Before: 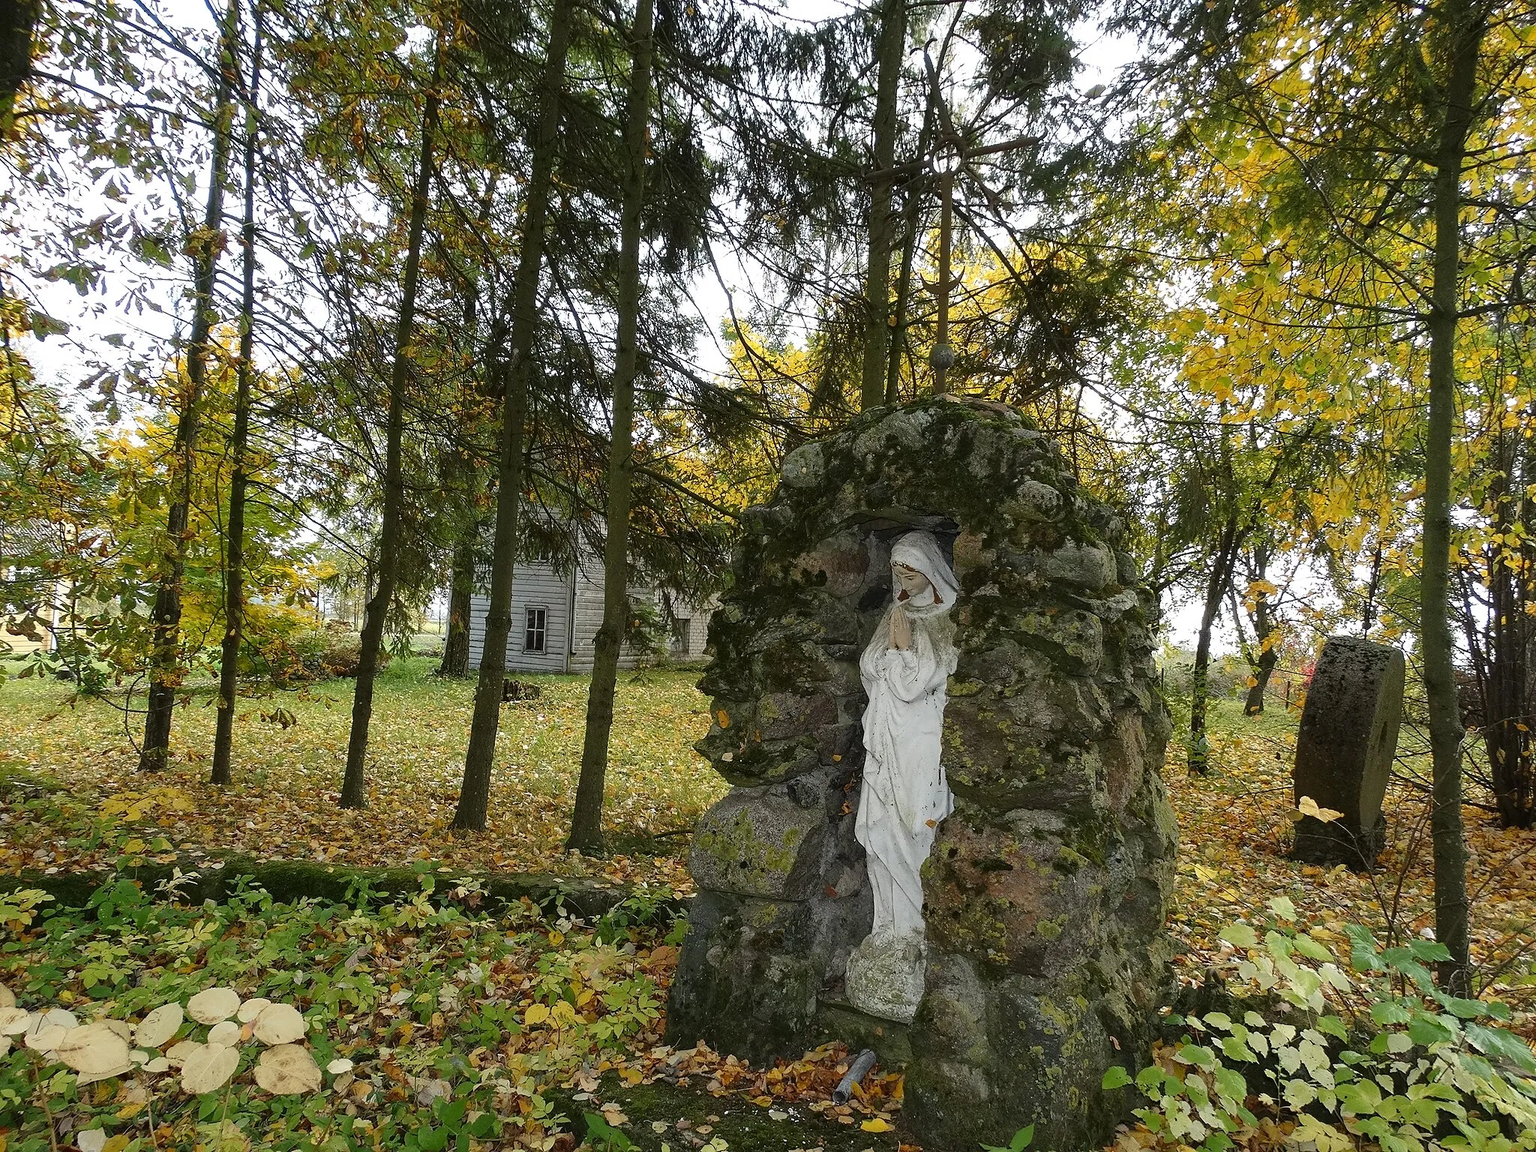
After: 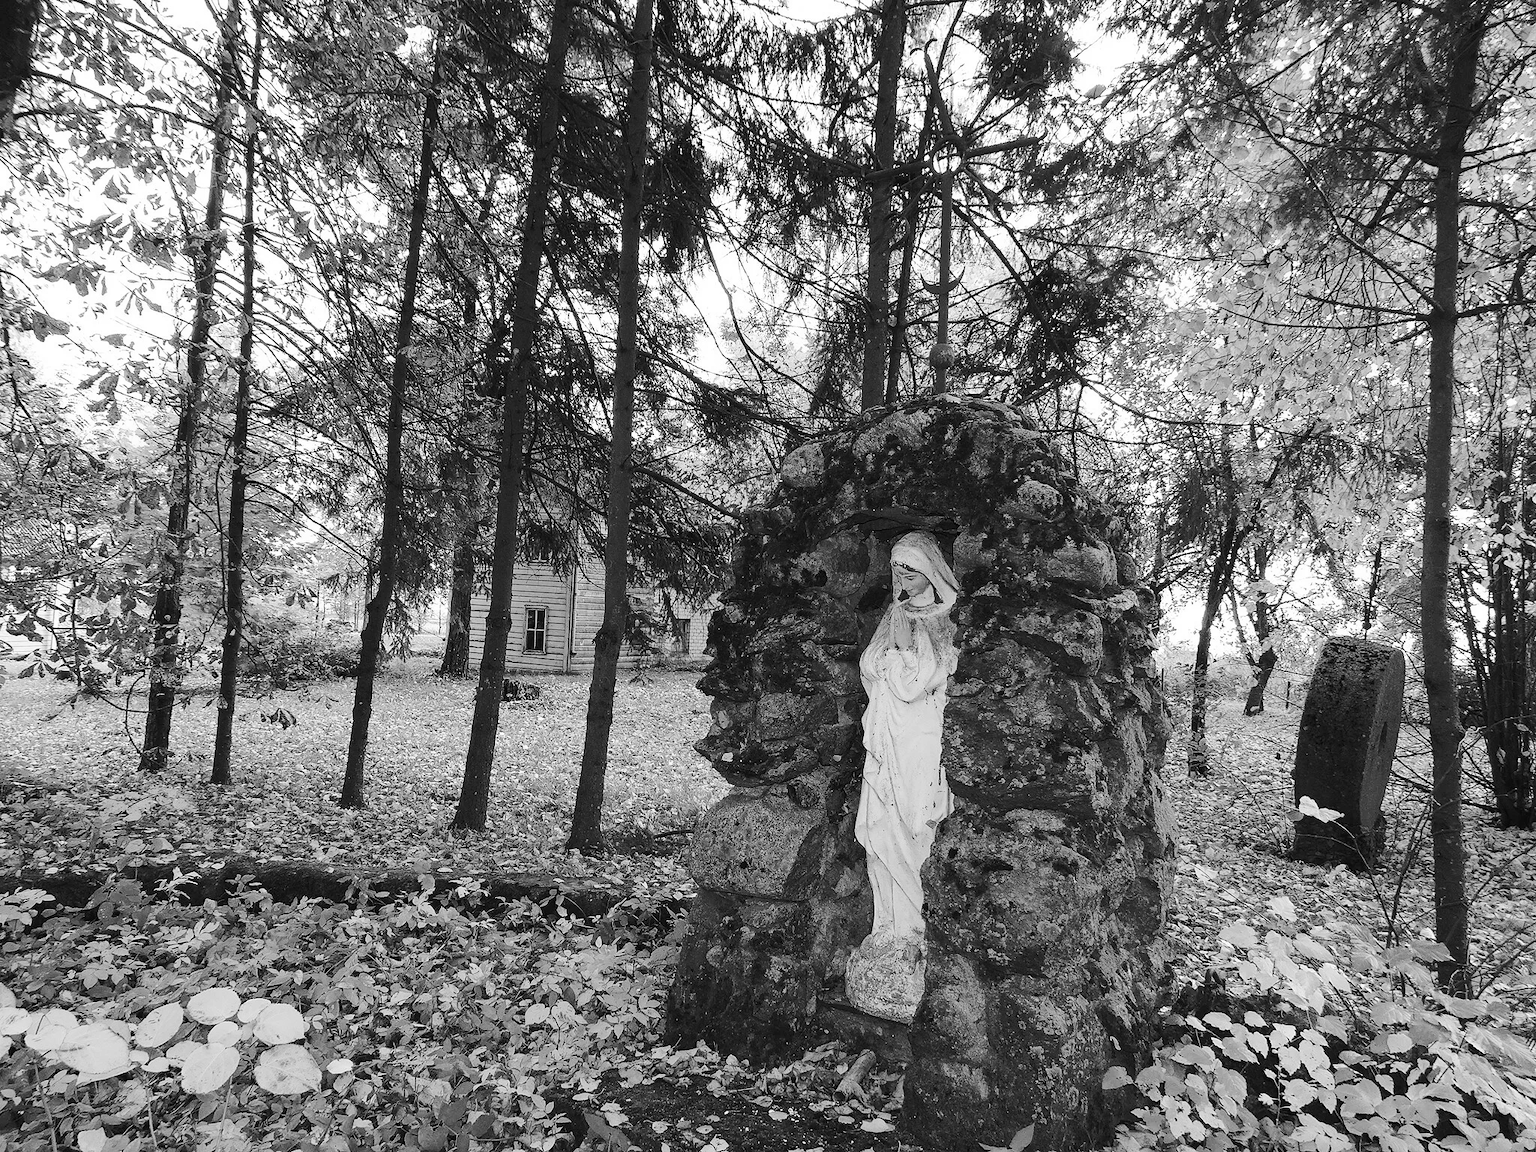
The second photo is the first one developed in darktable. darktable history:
monochrome: on, module defaults
rgb curve: curves: ch0 [(0, 0) (0.284, 0.292) (0.505, 0.644) (1, 1)], compensate middle gray true
